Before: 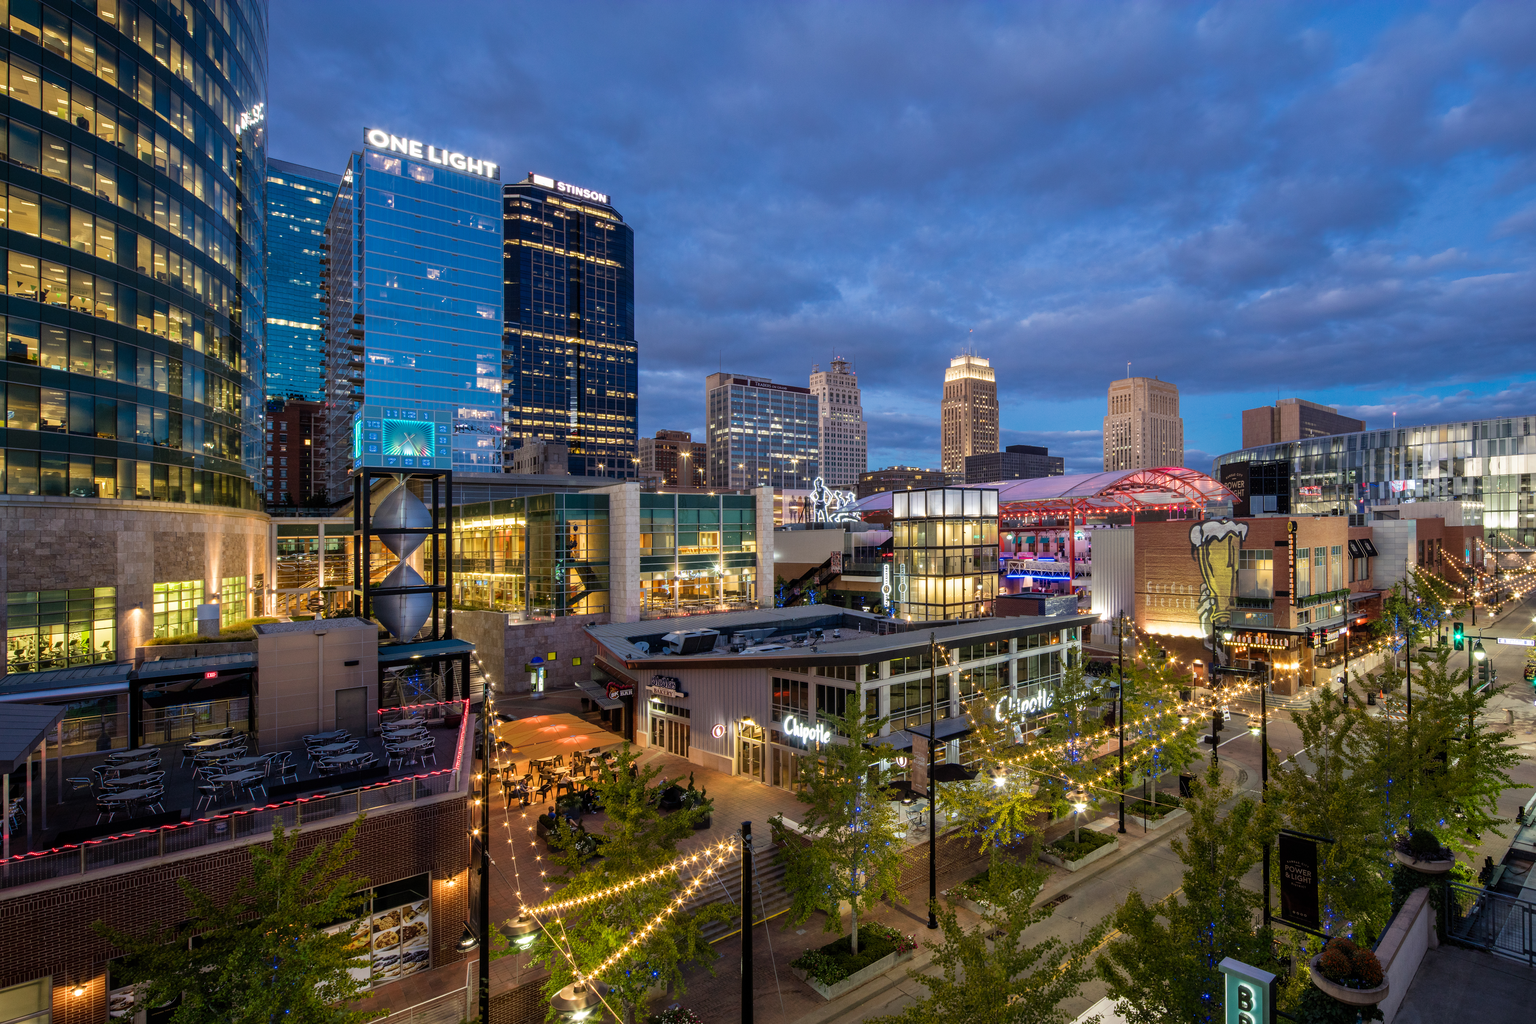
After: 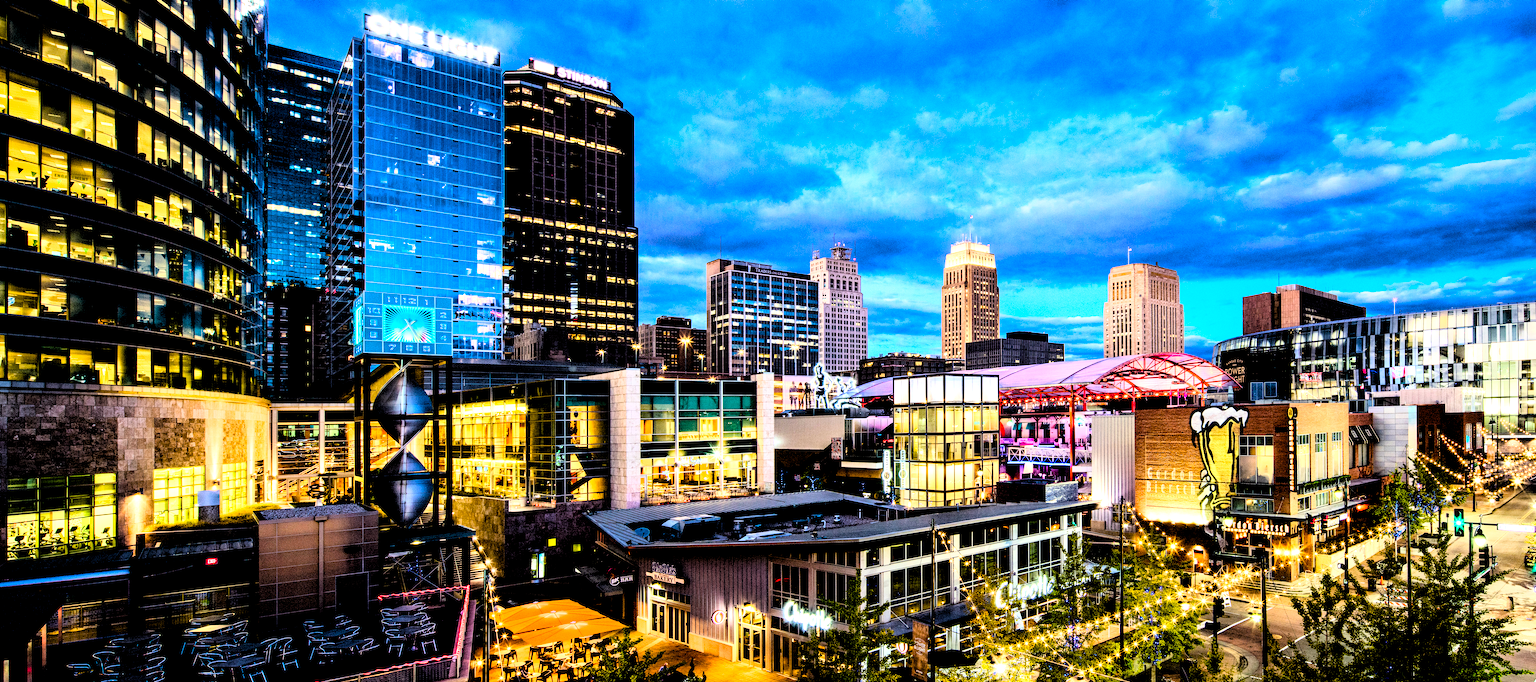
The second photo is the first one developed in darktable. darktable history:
color balance rgb: perceptual saturation grading › global saturation 20%, perceptual saturation grading › highlights -50%, perceptual saturation grading › shadows 30%, perceptual brilliance grading › global brilliance 10%, perceptual brilliance grading › shadows 15%
crop: top 11.166%, bottom 22.168%
rgb levels: levels [[0.029, 0.461, 0.922], [0, 0.5, 1], [0, 0.5, 1]]
haze removal: on, module defaults
contrast brightness saturation: saturation -0.05
exposure: black level correction 0.047, exposure 0.013 EV, compensate highlight preservation false
rgb curve: curves: ch0 [(0, 0) (0.21, 0.15) (0.24, 0.21) (0.5, 0.75) (0.75, 0.96) (0.89, 0.99) (1, 1)]; ch1 [(0, 0.02) (0.21, 0.13) (0.25, 0.2) (0.5, 0.67) (0.75, 0.9) (0.89, 0.97) (1, 1)]; ch2 [(0, 0.02) (0.21, 0.13) (0.25, 0.2) (0.5, 0.67) (0.75, 0.9) (0.89, 0.97) (1, 1)], compensate middle gray true
